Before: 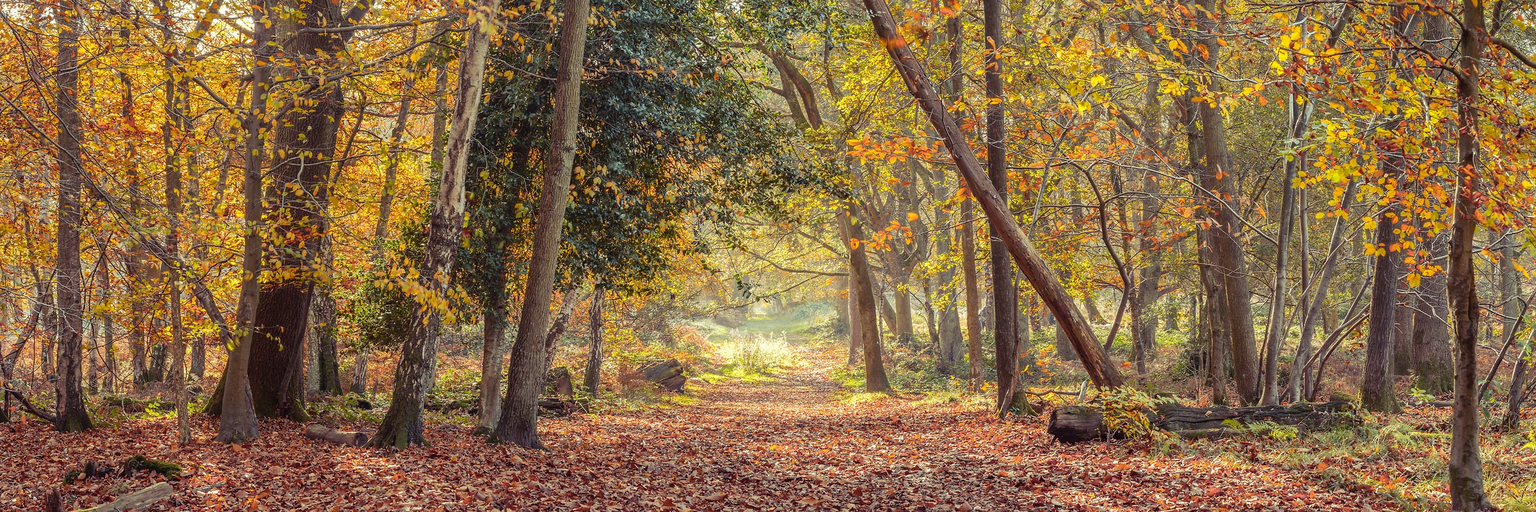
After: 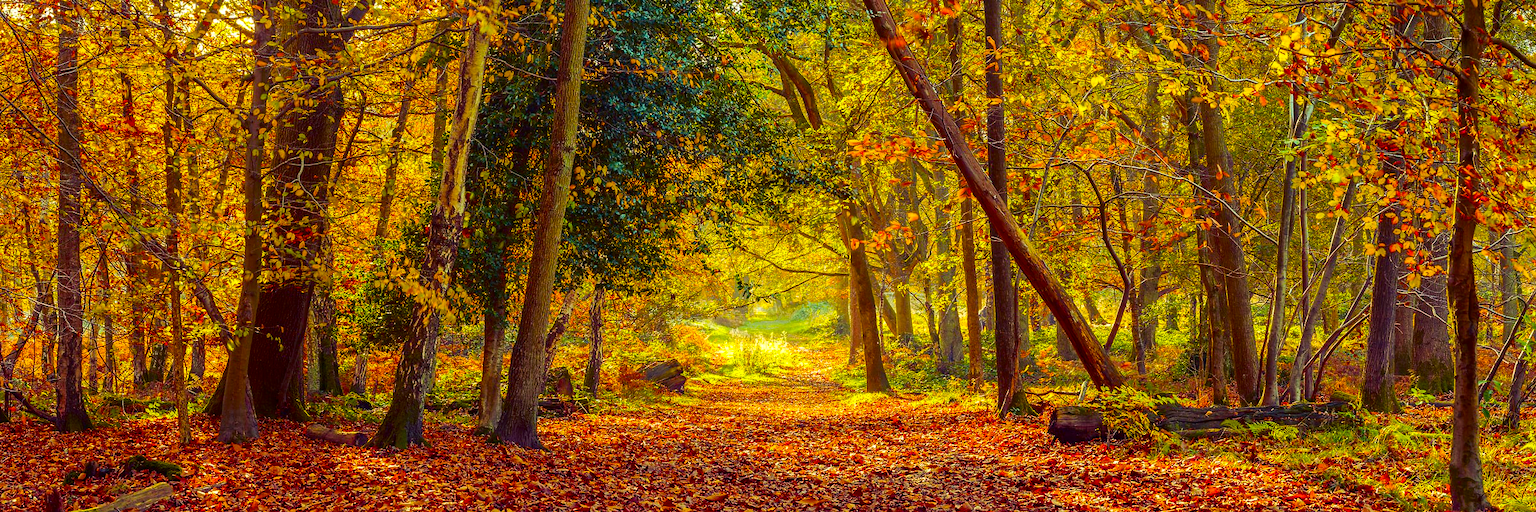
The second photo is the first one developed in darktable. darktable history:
shadows and highlights: shadows 11.2, white point adjustment 1.16, soften with gaussian
contrast brightness saturation: contrast 0.122, brightness -0.125, saturation 0.204
color balance rgb: shadows lift › chroma 1.03%, shadows lift › hue 217.03°, linear chroma grading › highlights 99.774%, linear chroma grading › global chroma 23.494%, perceptual saturation grading › global saturation 20%, perceptual saturation grading › highlights -24.83%, perceptual saturation grading › shadows 25.322%, global vibrance 30.22%
